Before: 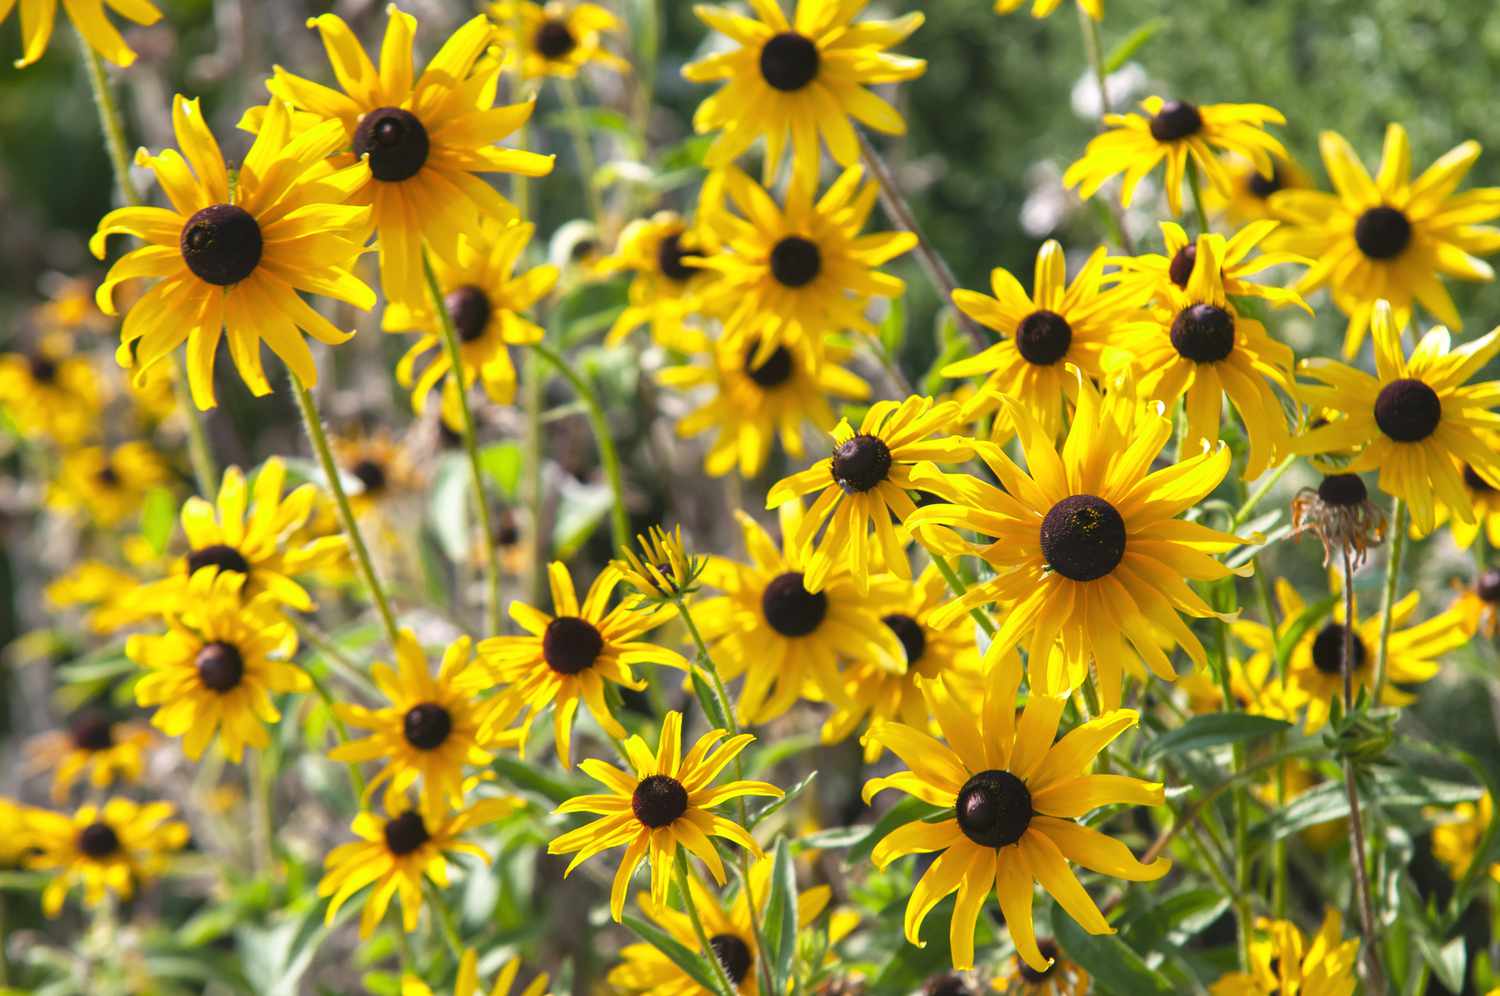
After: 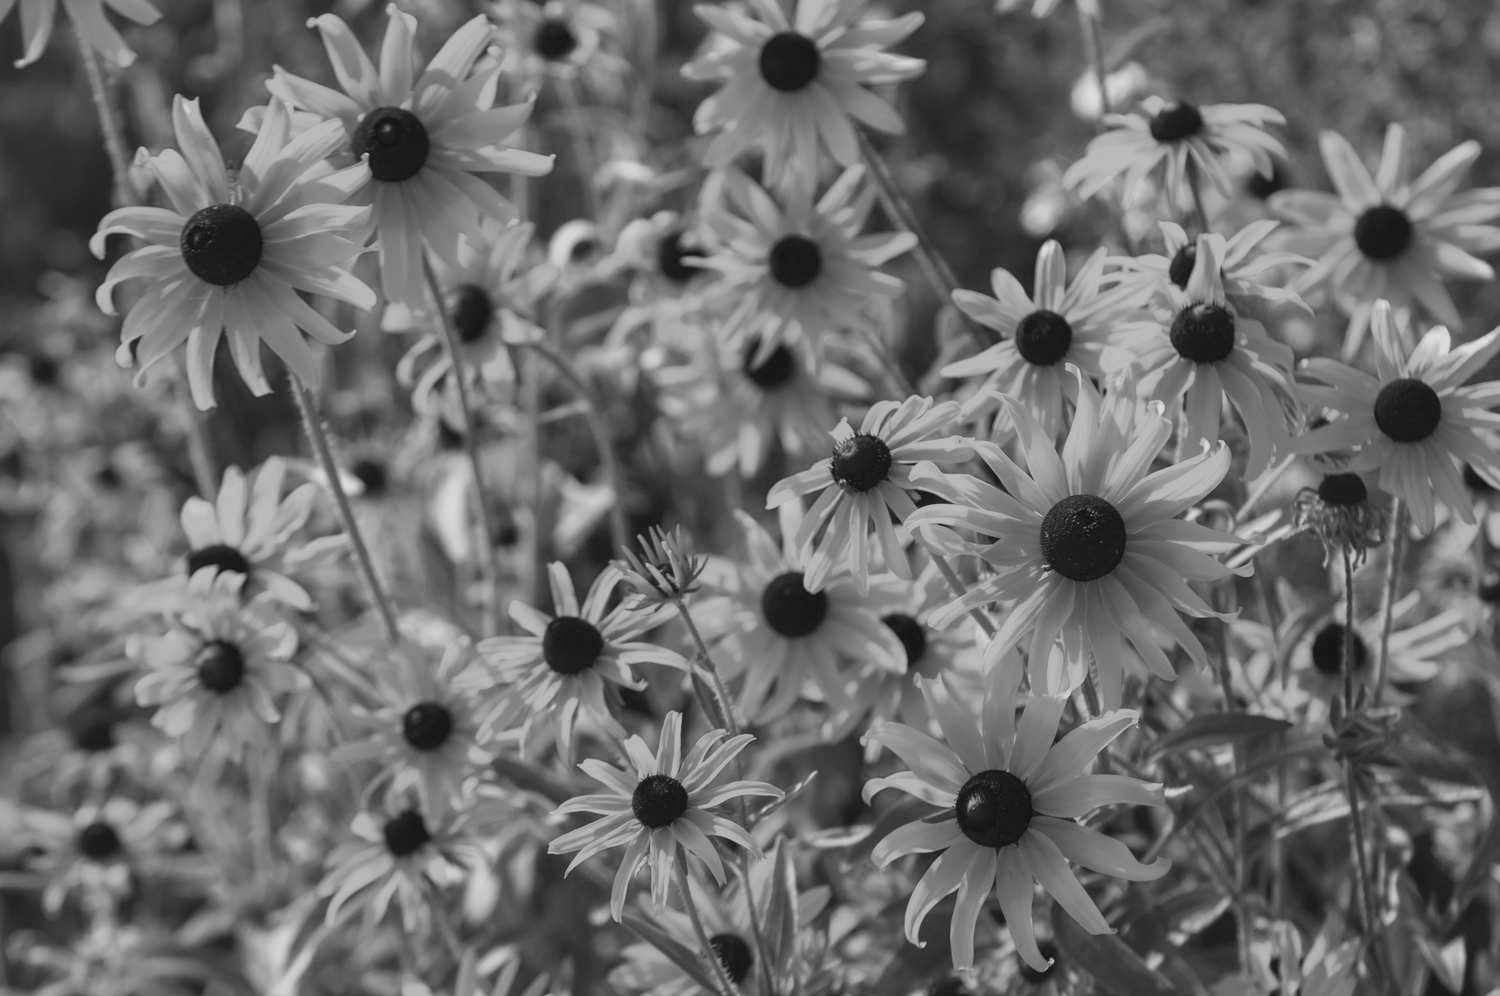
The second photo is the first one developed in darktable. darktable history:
exposure: exposure 0.014 EV, compensate highlight preservation false
tone equalizer: -8 EV 0.222 EV, -7 EV 0.39 EV, -6 EV 0.388 EV, -5 EV 0.237 EV, -3 EV -0.264 EV, -2 EV -0.402 EV, -1 EV -0.443 EV, +0 EV -0.273 EV
color calibration: output gray [0.18, 0.41, 0.41, 0], gray › normalize channels true, x 0.336, y 0.348, temperature 5418.54 K, gamut compression 0.025
